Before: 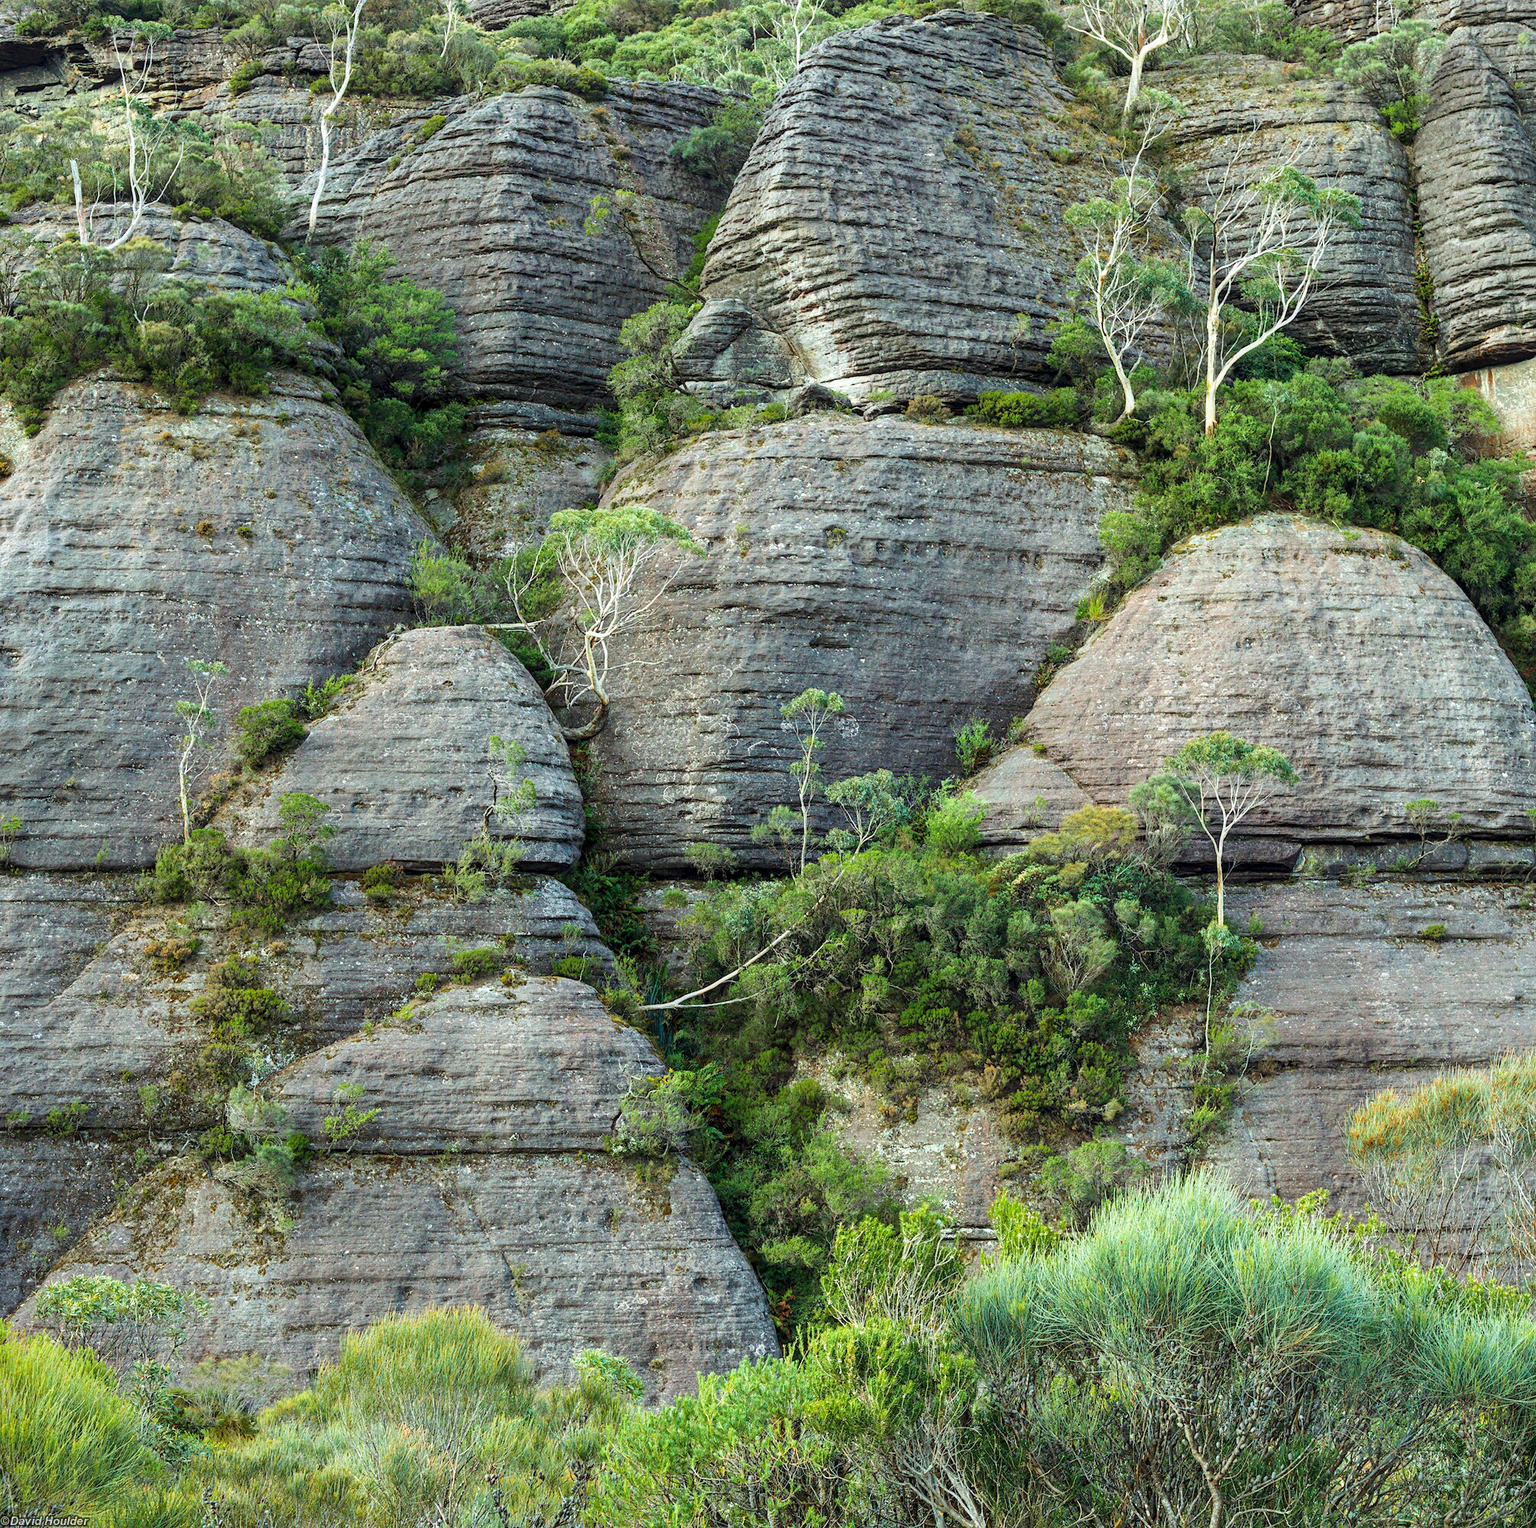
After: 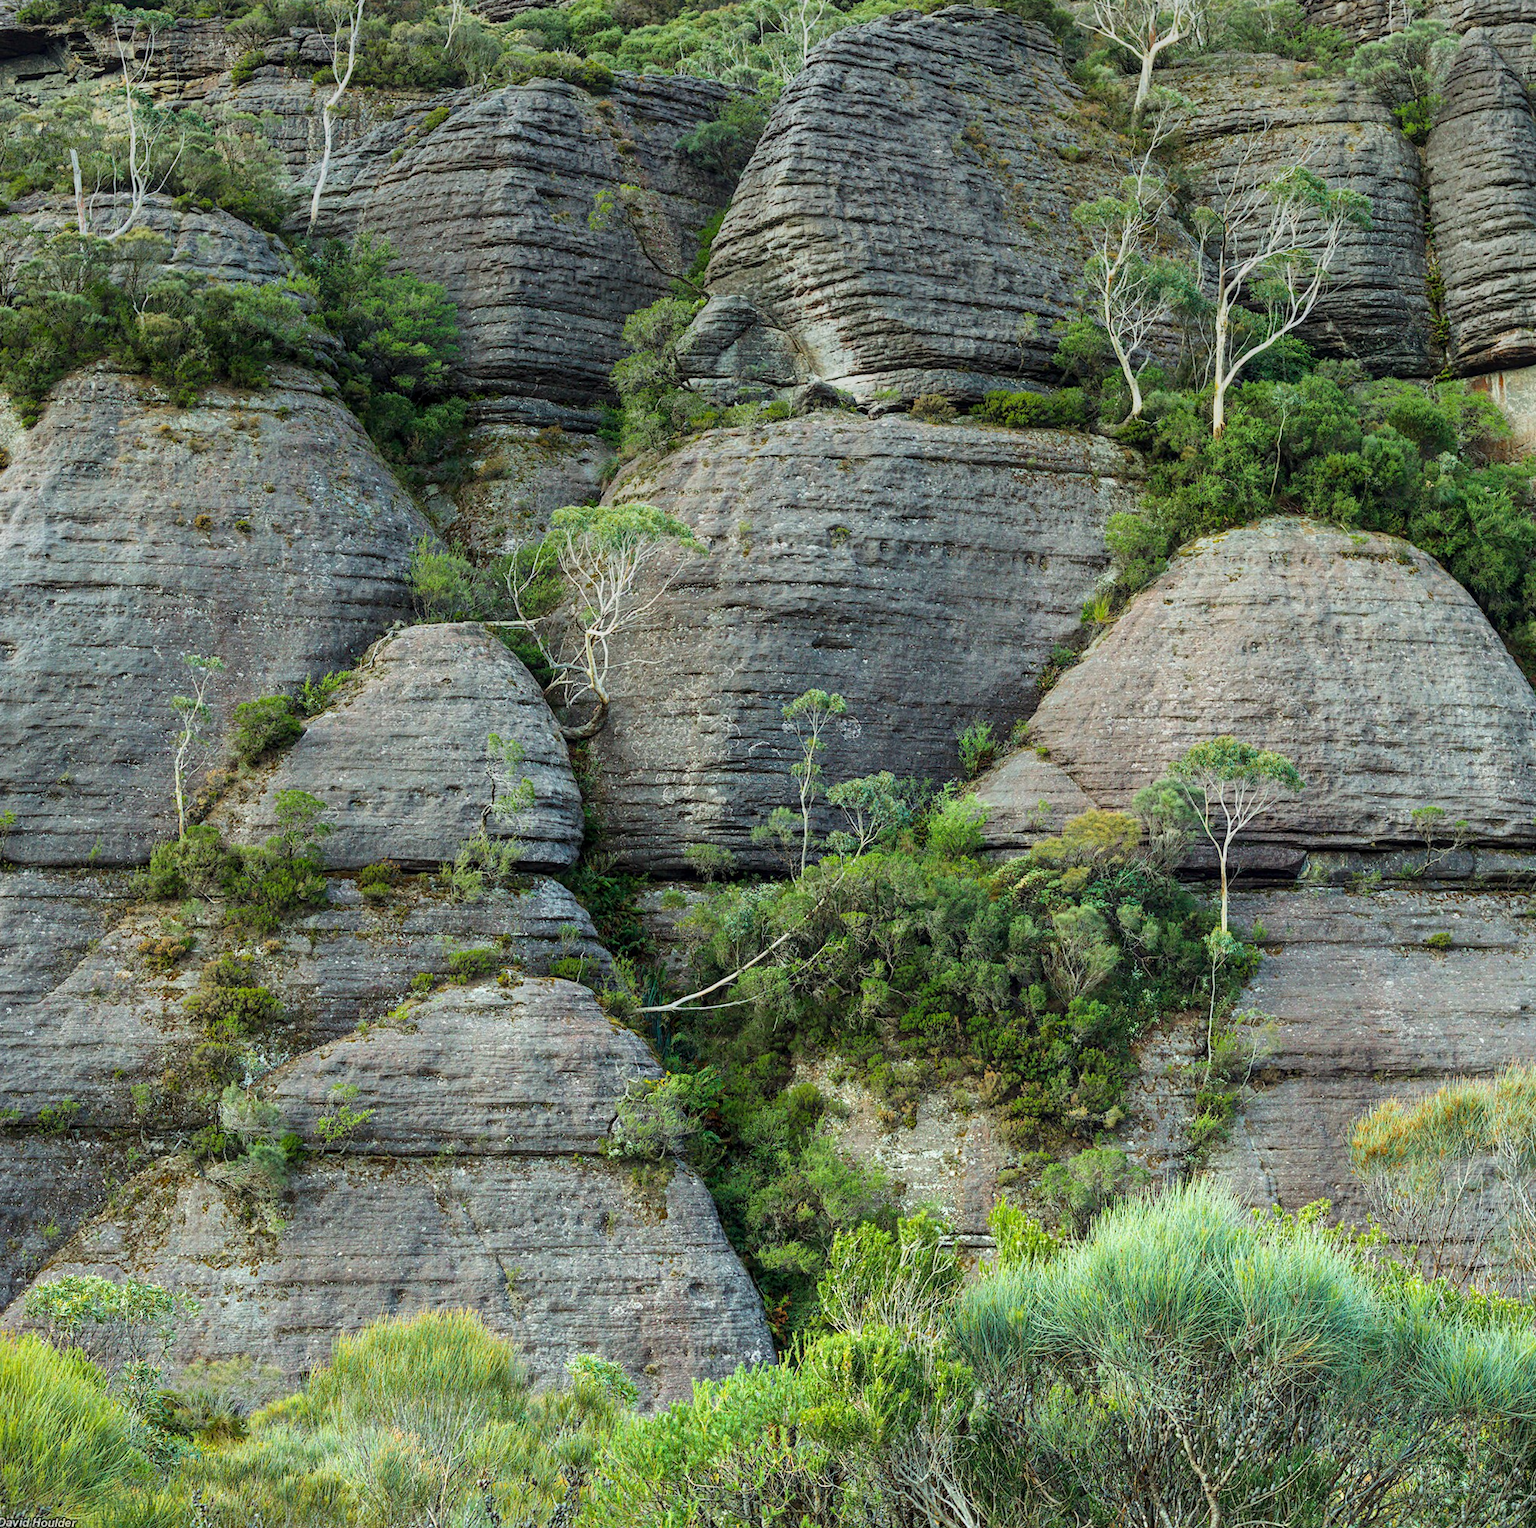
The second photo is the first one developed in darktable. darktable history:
graduated density: on, module defaults
crop and rotate: angle -0.5°
